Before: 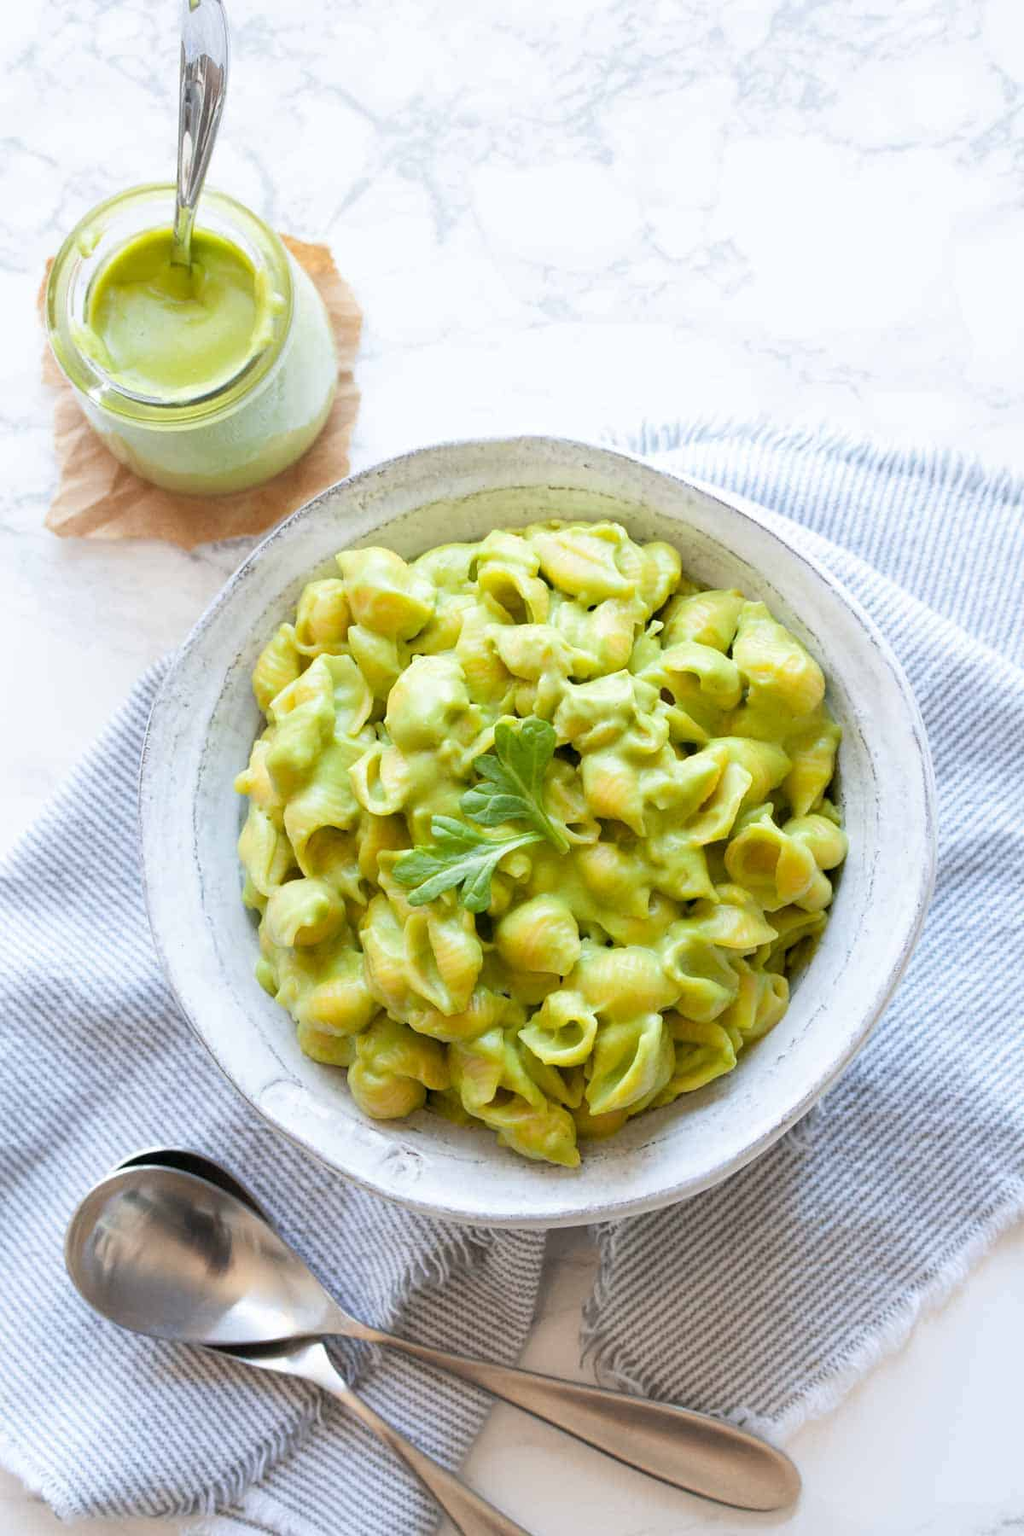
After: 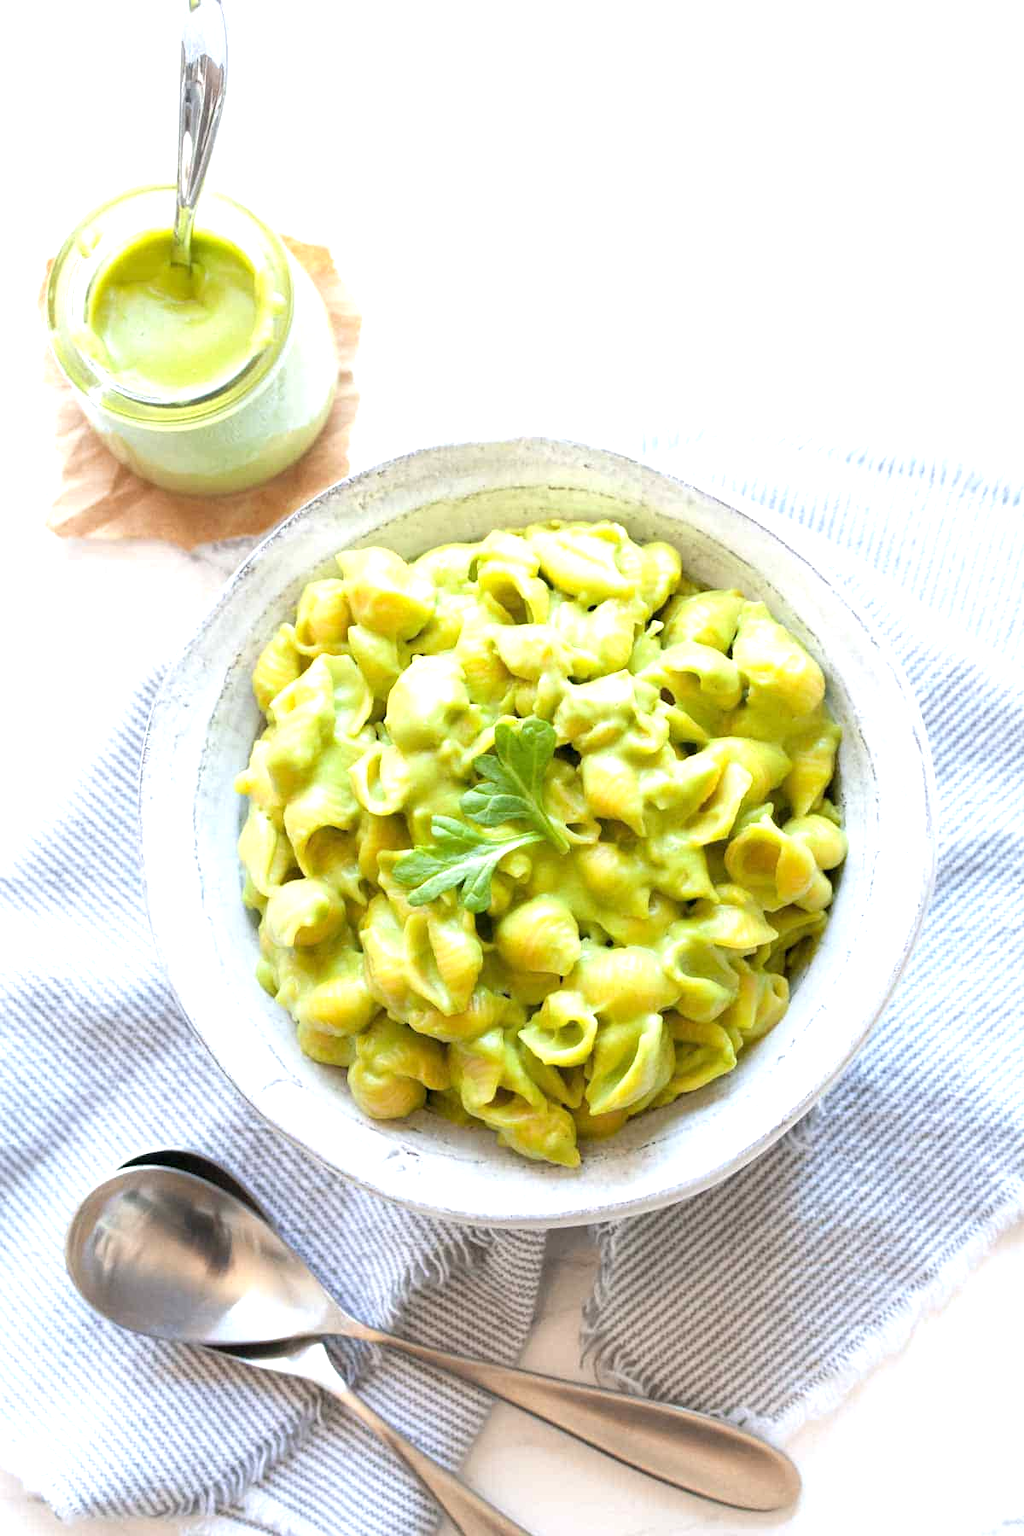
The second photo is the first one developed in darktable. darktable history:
exposure: exposure 0.608 EV, compensate exposure bias true, compensate highlight preservation false
